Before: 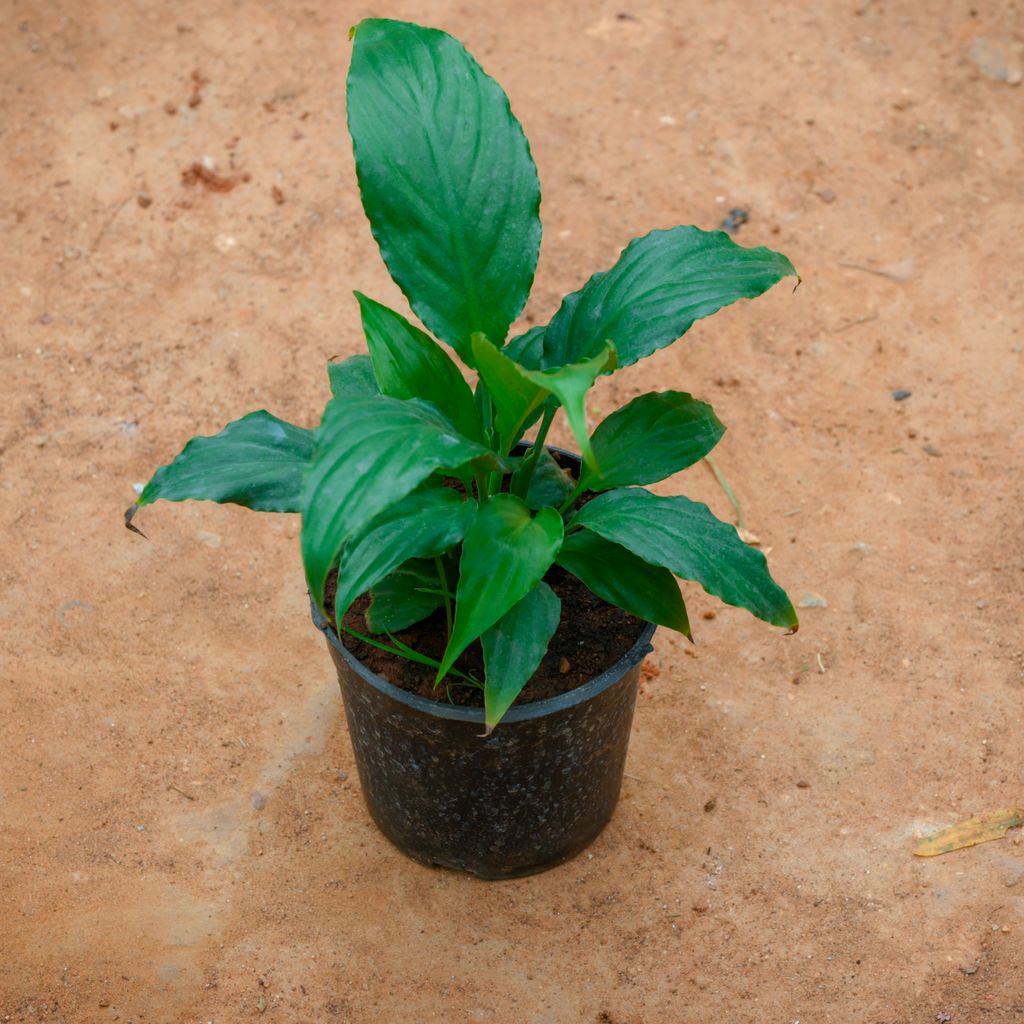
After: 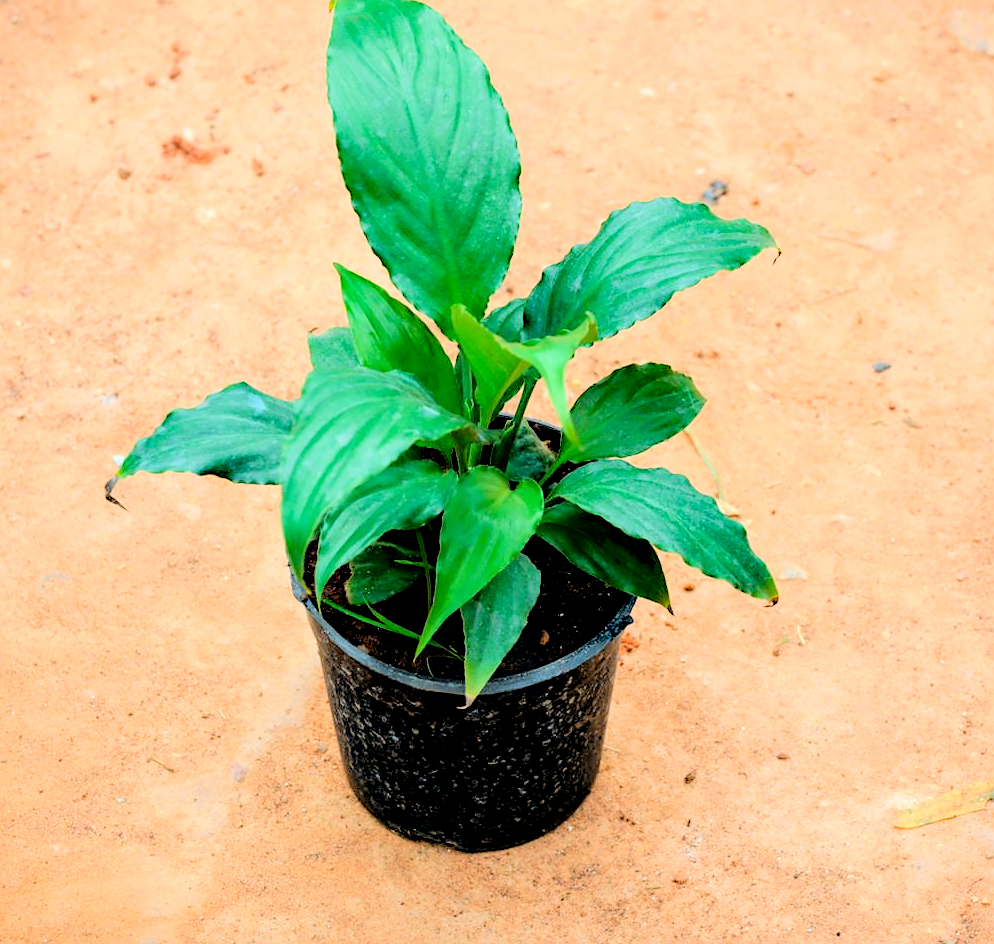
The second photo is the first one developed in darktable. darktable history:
base curve: curves: ch0 [(0, 0) (0.036, 0.01) (0.123, 0.254) (0.258, 0.504) (0.507, 0.748) (1, 1)], fusion 1
sharpen: amount 0.201
crop: left 2.042%, top 2.779%, right 0.81%, bottom 4.98%
